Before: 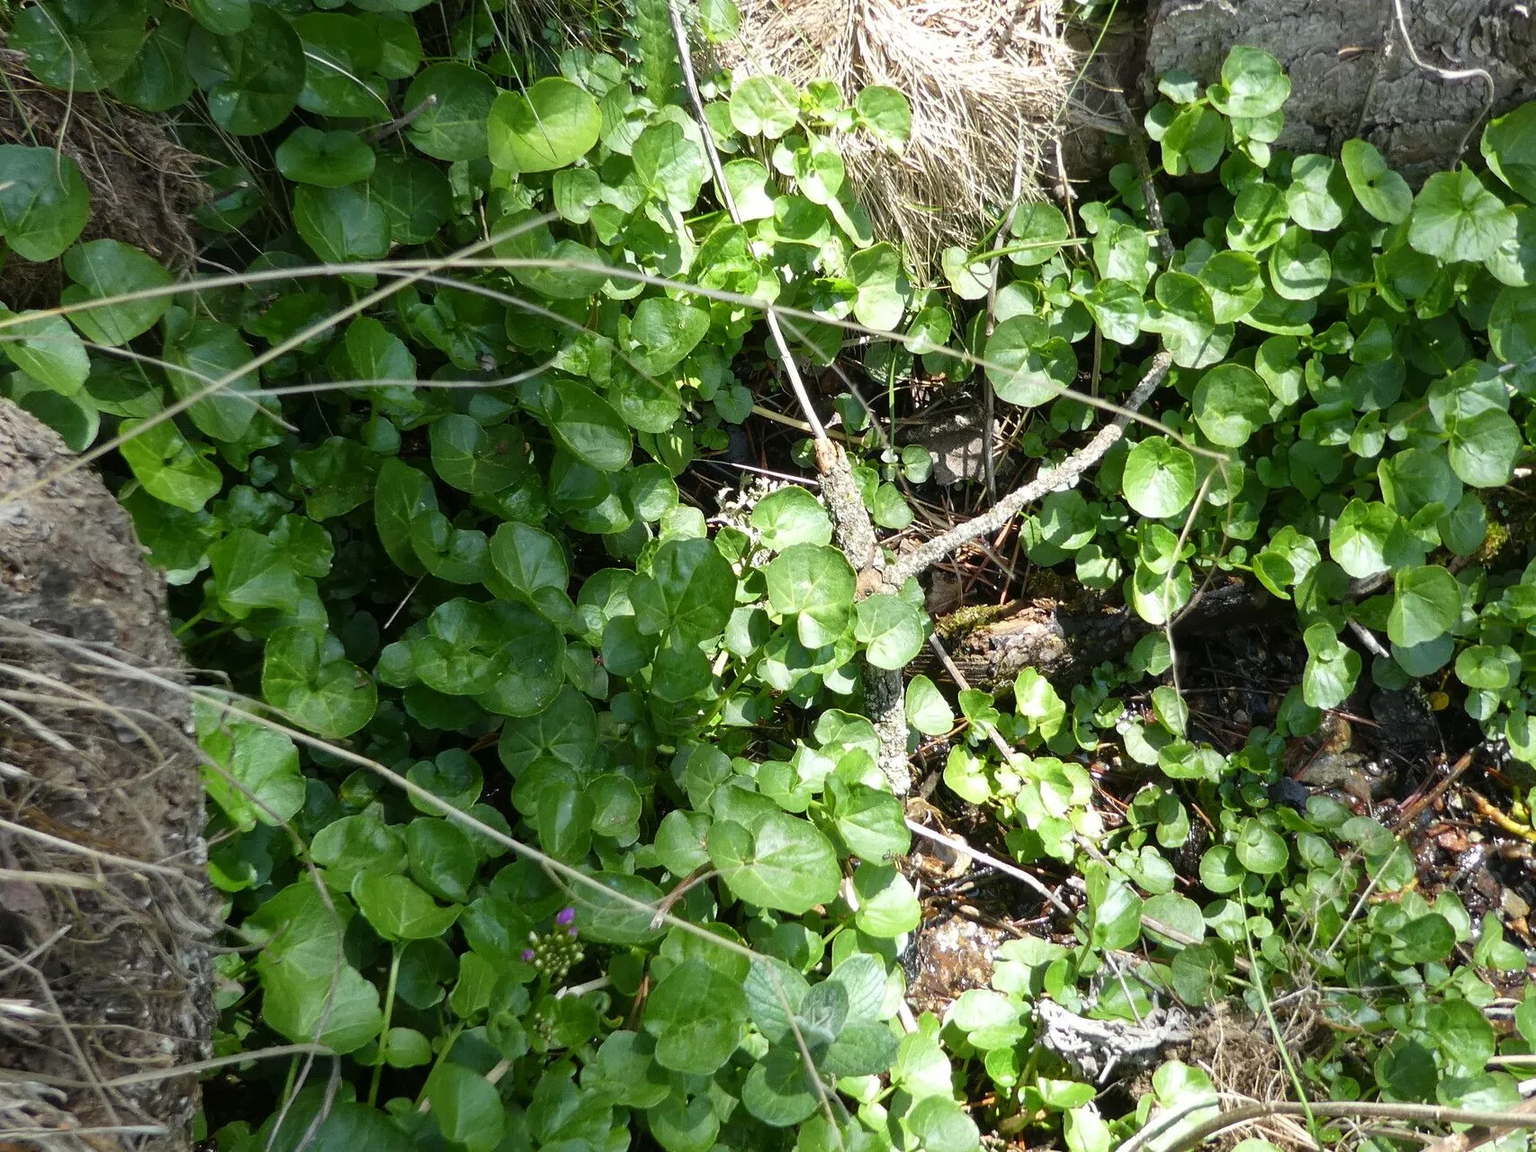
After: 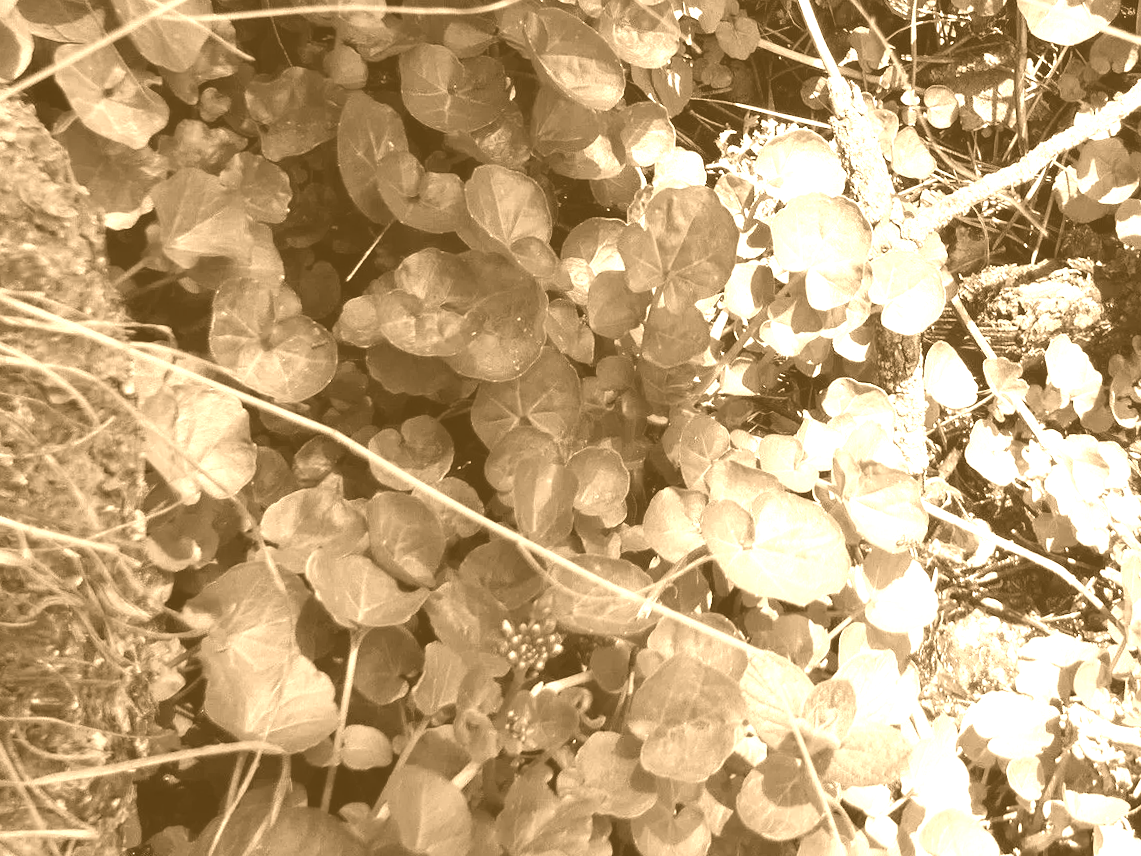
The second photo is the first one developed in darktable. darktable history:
contrast brightness saturation: contrast 0.15, brightness 0.05
colorize: hue 28.8°, source mix 100%
crop and rotate: angle -0.82°, left 3.85%, top 31.828%, right 27.992%
